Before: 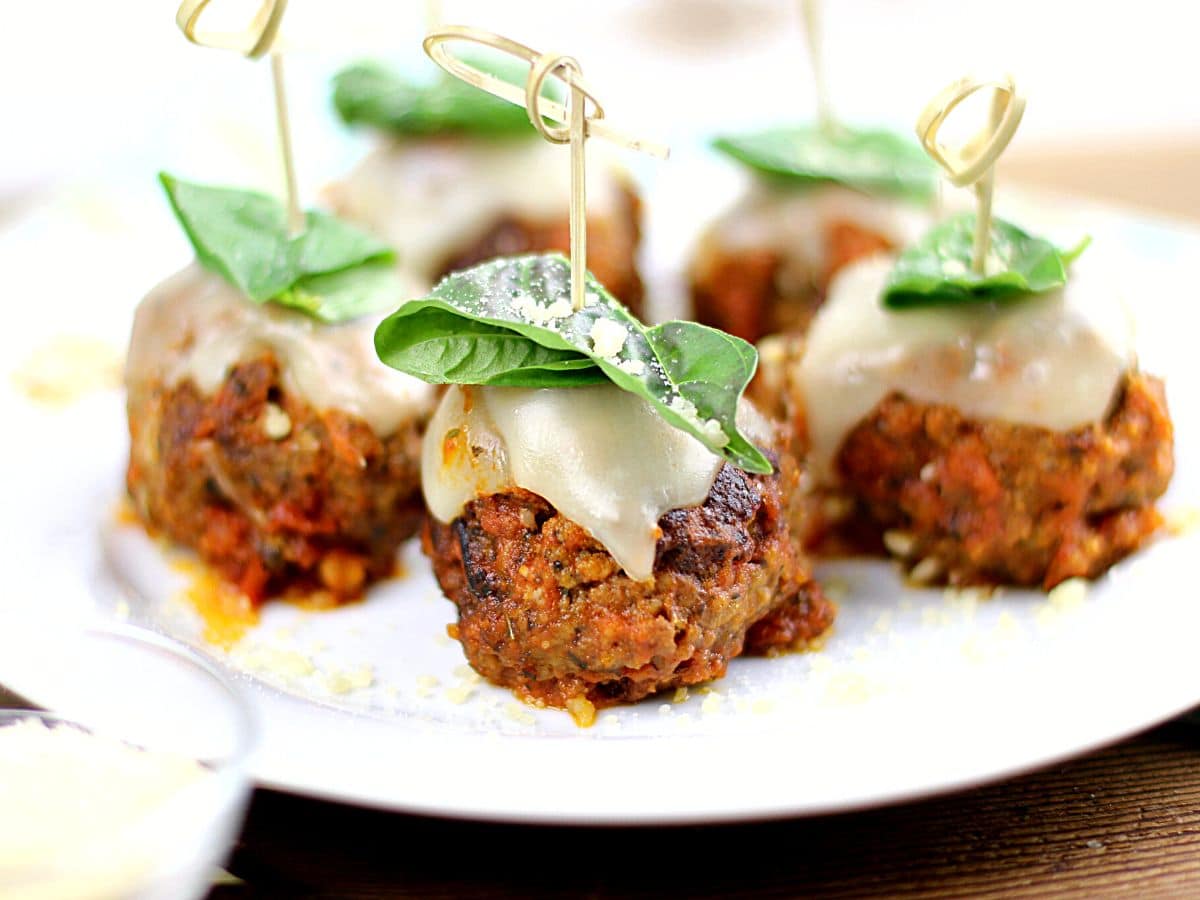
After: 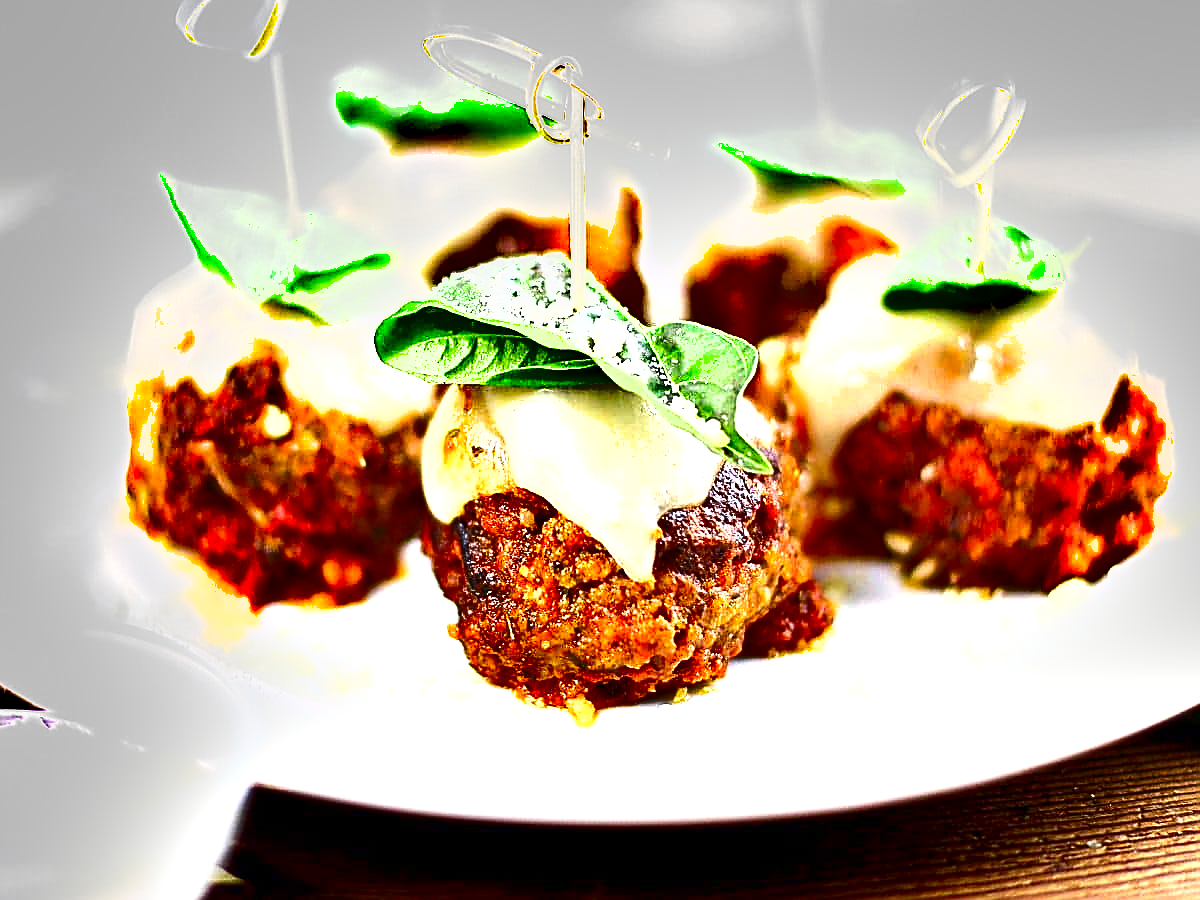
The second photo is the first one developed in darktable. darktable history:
sharpen: radius 1.395, amount 1.246, threshold 0.684
exposure: black level correction 0, exposure 1.2 EV, compensate exposure bias true, compensate highlight preservation false
contrast brightness saturation: contrast 0.123, brightness -0.12, saturation 0.199
shadows and highlights: soften with gaussian
